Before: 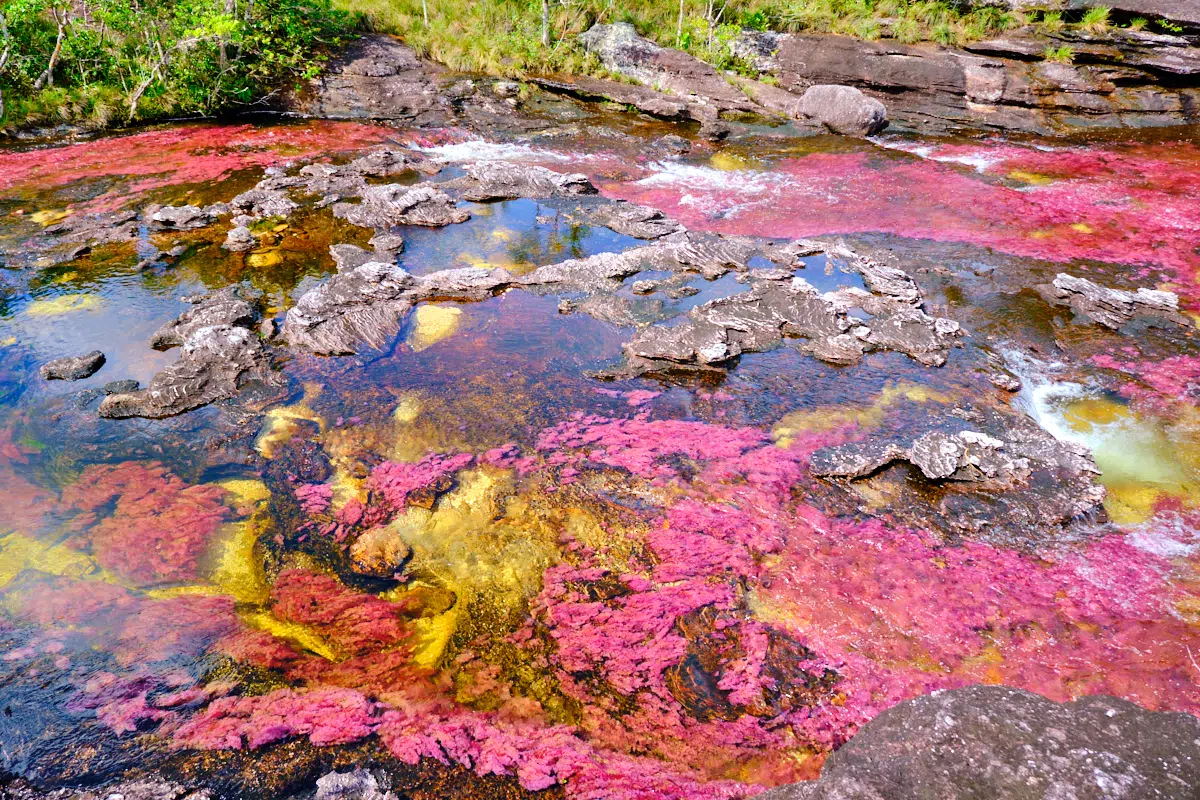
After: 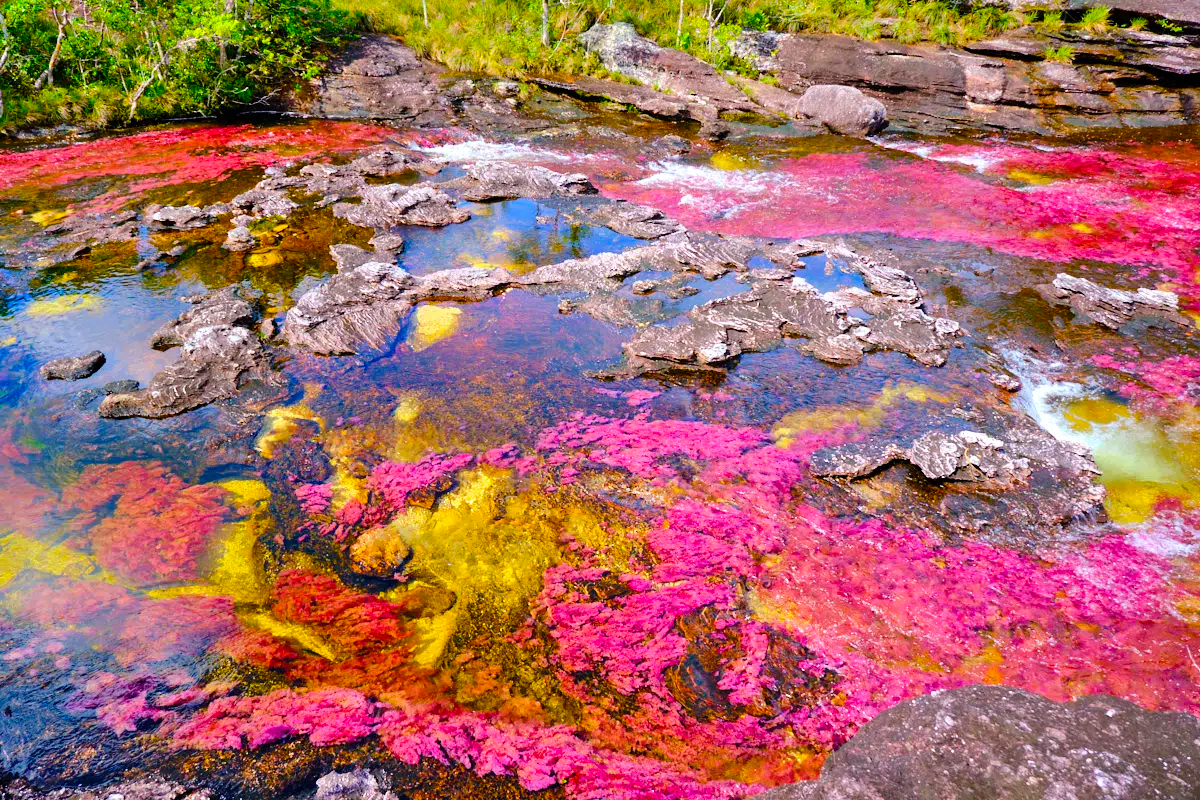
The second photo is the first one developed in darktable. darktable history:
color balance rgb: linear chroma grading › global chroma 8.864%, perceptual saturation grading › global saturation 30.394%
